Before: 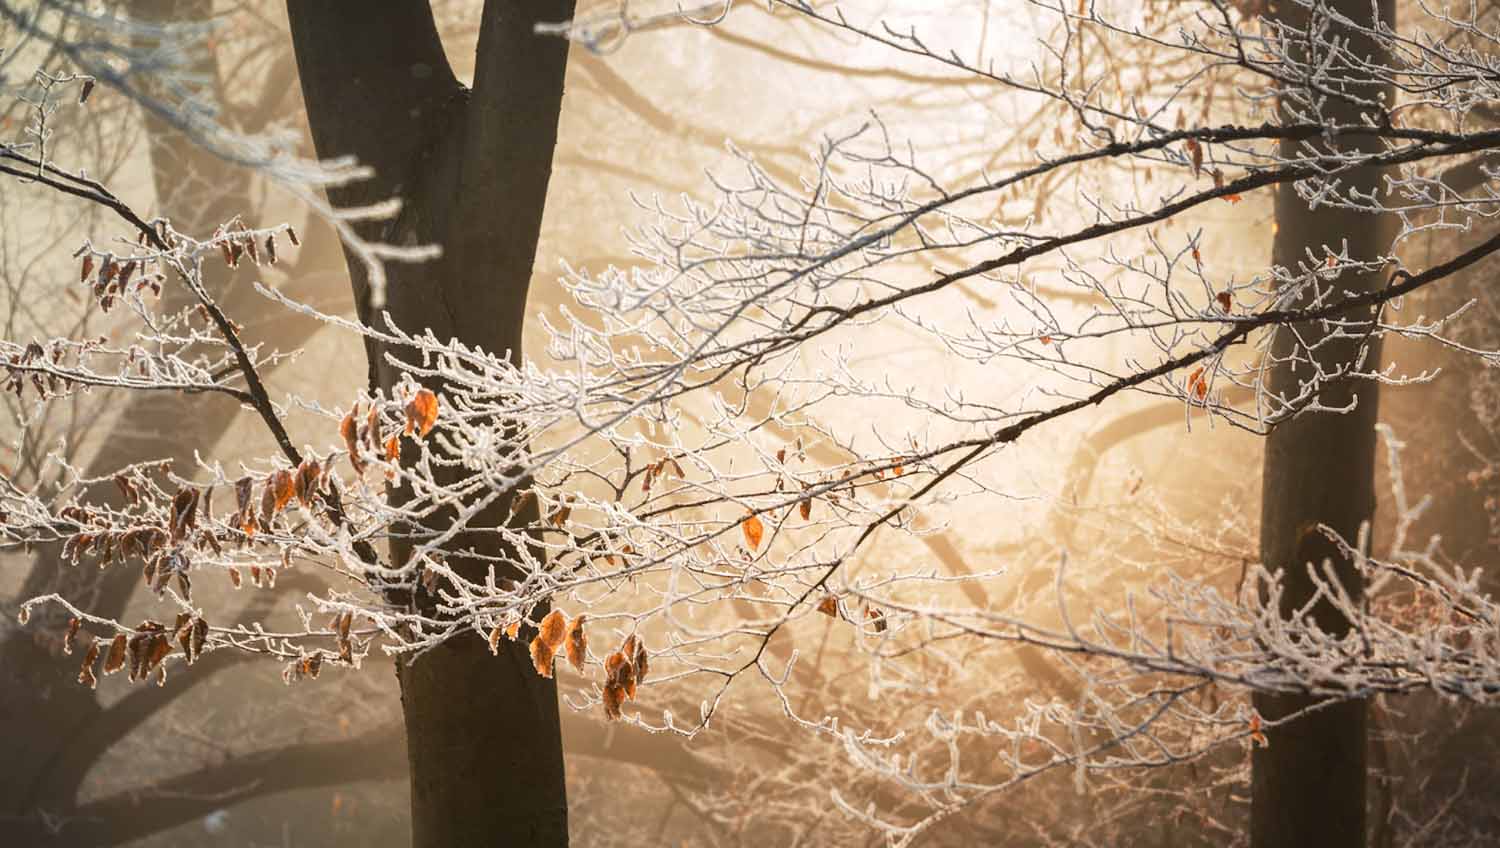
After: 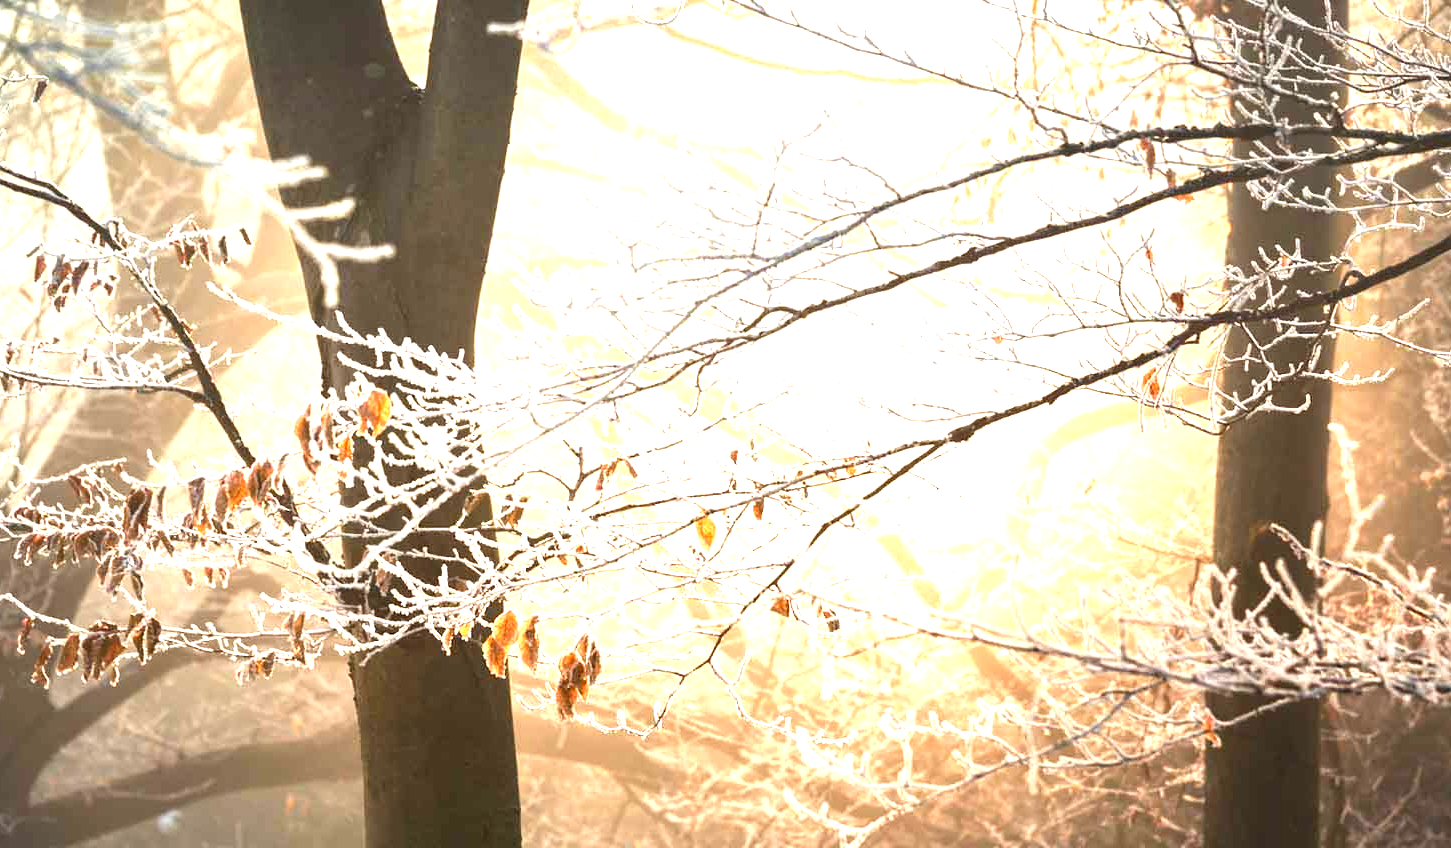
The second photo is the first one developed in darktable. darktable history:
crop and rotate: left 3.238%
exposure: black level correction 0, exposure 1.388 EV, compensate exposure bias true, compensate highlight preservation false
